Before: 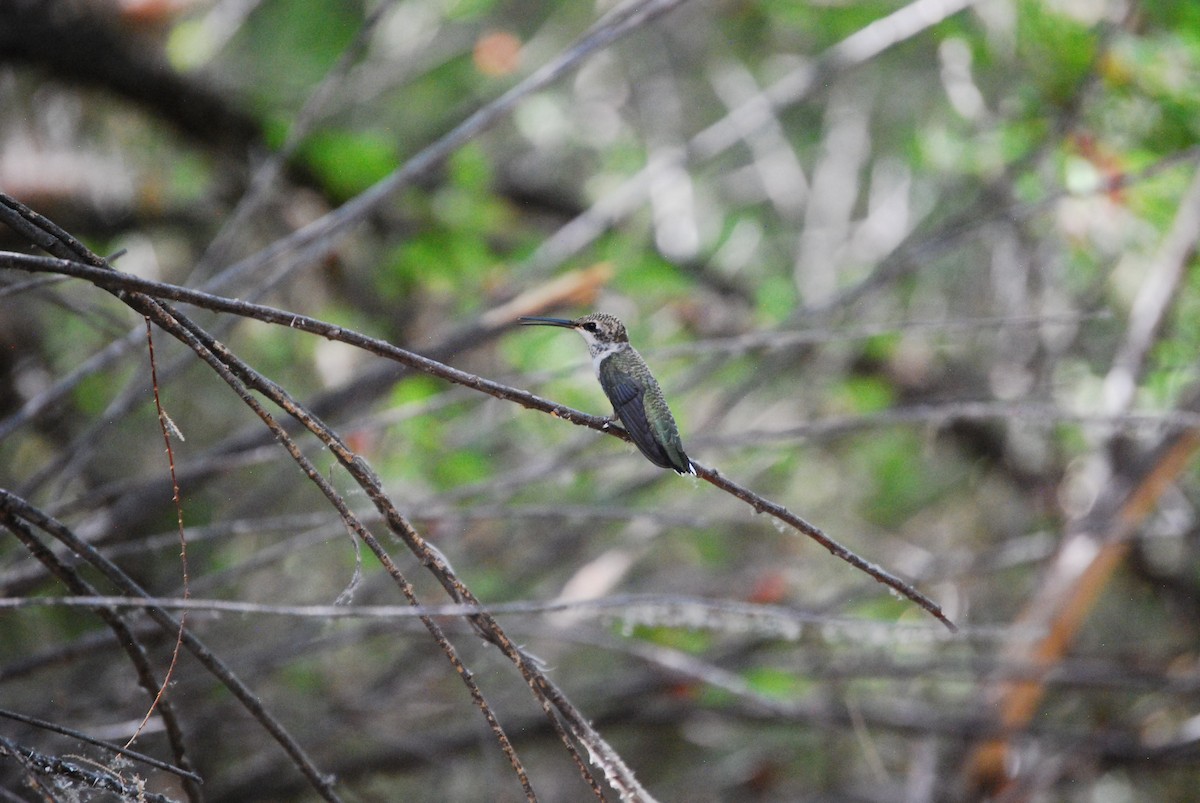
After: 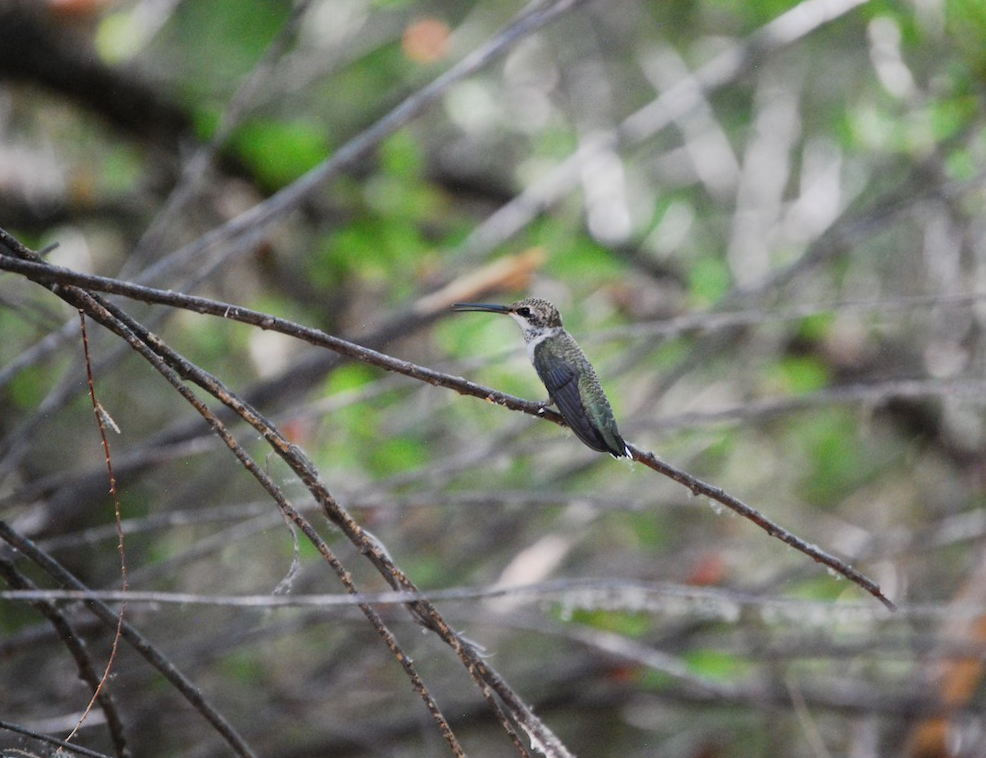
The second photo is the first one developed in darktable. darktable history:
crop and rotate: angle 1°, left 4.281%, top 0.642%, right 11.383%, bottom 2.486%
